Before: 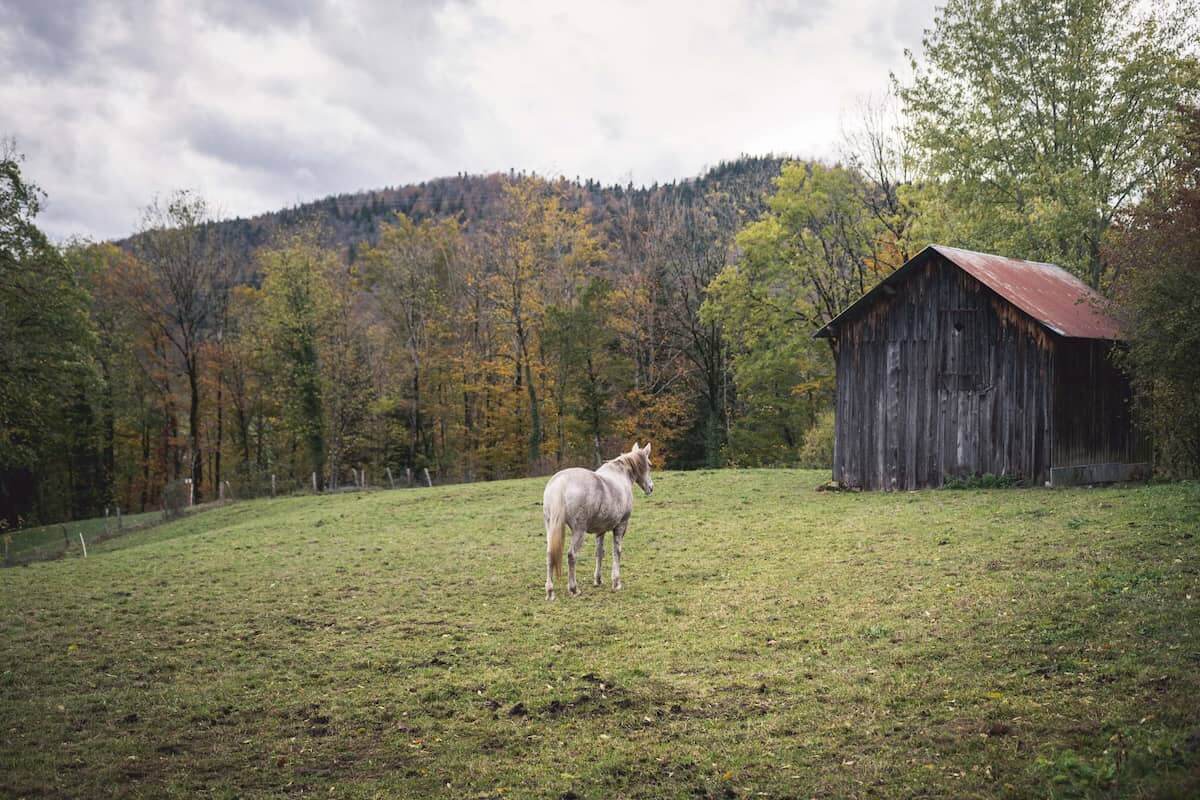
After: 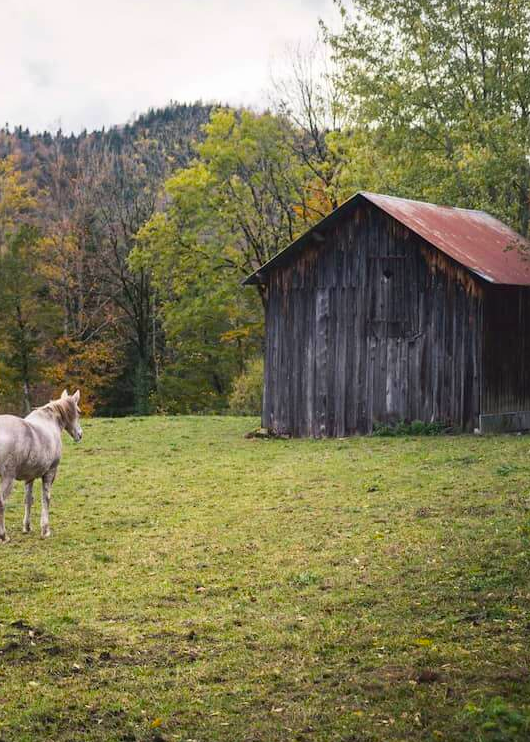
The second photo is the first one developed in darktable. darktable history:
crop: left 47.628%, top 6.643%, right 7.874%
contrast brightness saturation: contrast 0.05
color balance rgb: perceptual saturation grading › global saturation 20%, global vibrance 20%
exposure: compensate highlight preservation false
